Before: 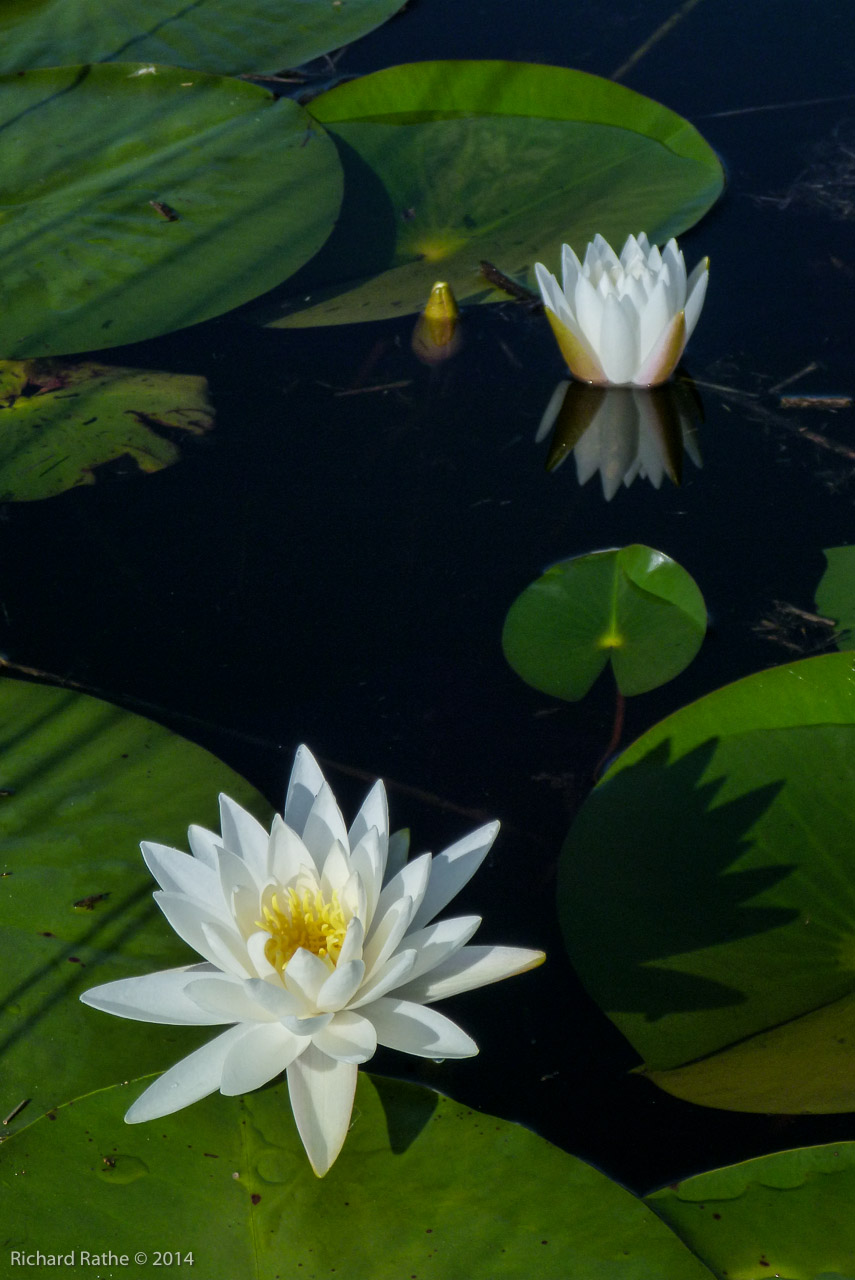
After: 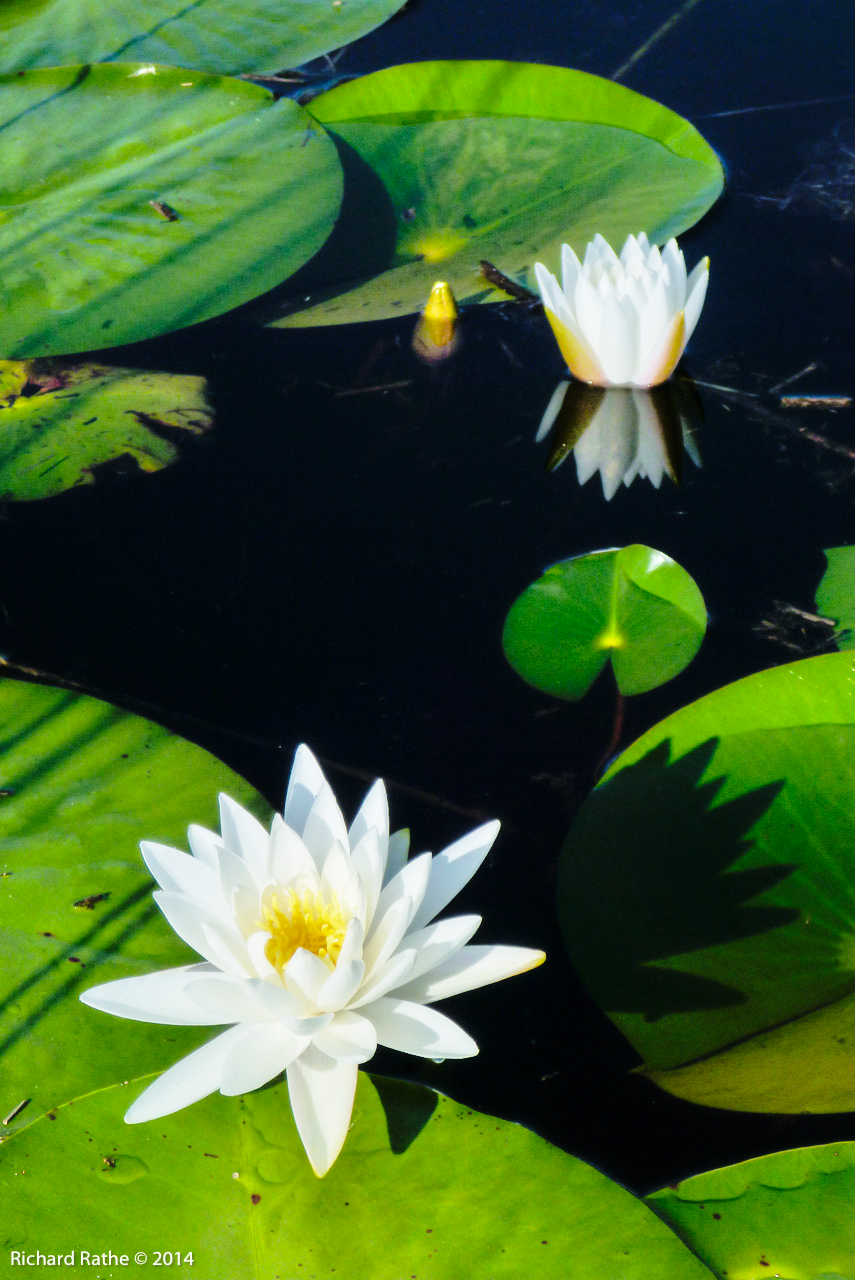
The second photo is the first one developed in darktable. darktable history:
contrast equalizer: octaves 7, y [[0.502, 0.505, 0.512, 0.529, 0.564, 0.588], [0.5 ×6], [0.502, 0.505, 0.512, 0.529, 0.564, 0.588], [0, 0.001, 0.001, 0.004, 0.008, 0.011], [0, 0.001, 0.001, 0.004, 0.008, 0.011]], mix -1
base curve: curves: ch0 [(0, 0) (0.028, 0.03) (0.121, 0.232) (0.46, 0.748) (0.859, 0.968) (1, 1)], preserve colors none
tone equalizer: -7 EV 0.15 EV, -6 EV 0.6 EV, -5 EV 1.15 EV, -4 EV 1.33 EV, -3 EV 1.15 EV, -2 EV 0.6 EV, -1 EV 0.15 EV, mask exposure compensation -0.5 EV
